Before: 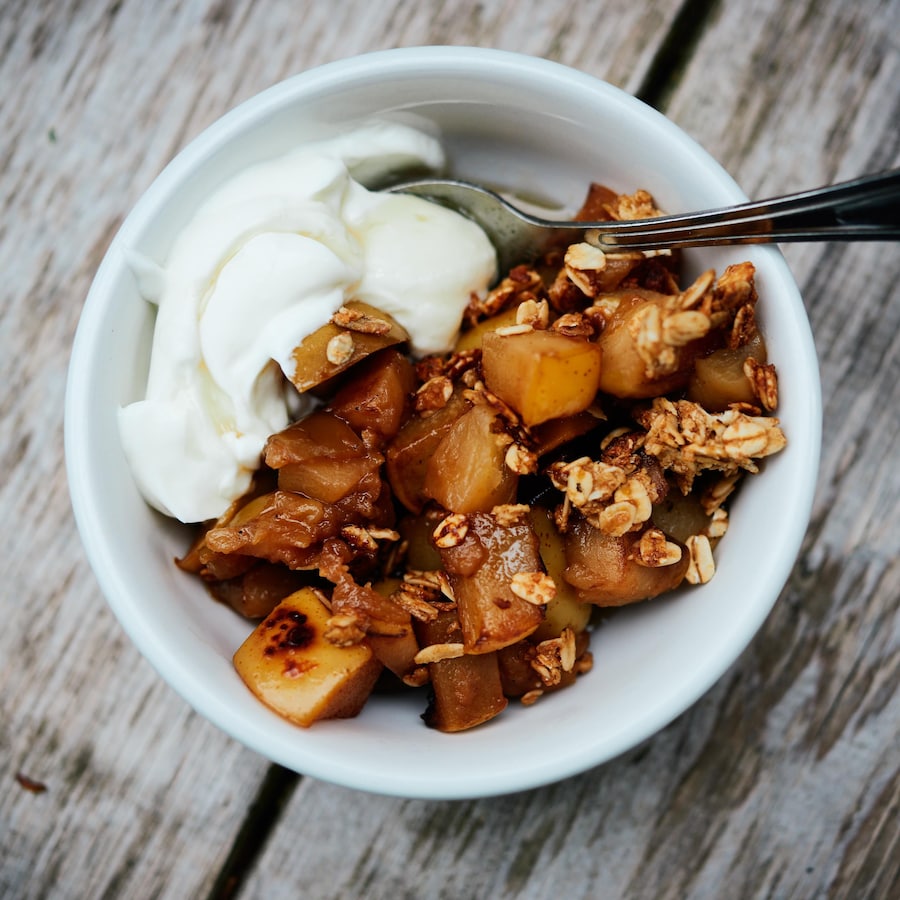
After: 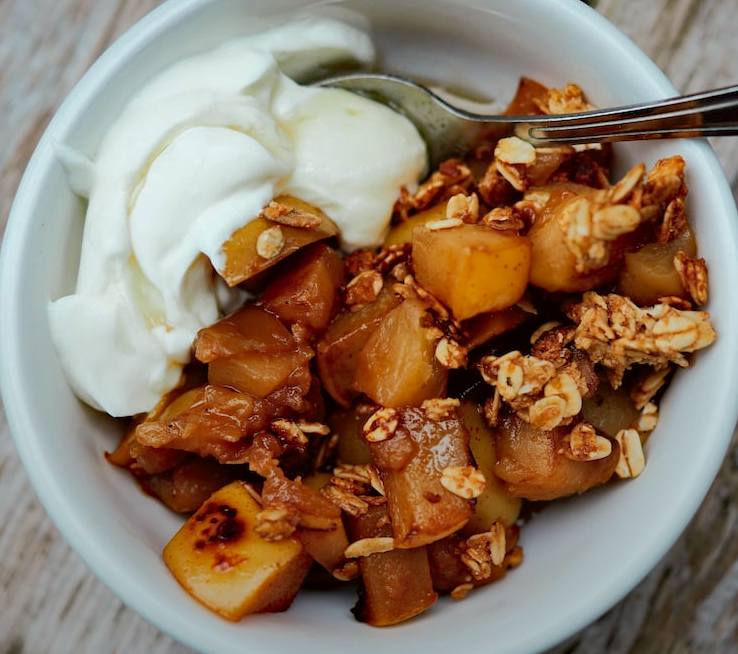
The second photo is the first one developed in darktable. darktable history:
white balance: red 1.009, blue 0.985
shadows and highlights: on, module defaults
graduated density: rotation -180°, offset 24.95
crop: left 7.856%, top 11.836%, right 10.12%, bottom 15.387%
haze removal: compatibility mode true, adaptive false
color correction: highlights a* -2.73, highlights b* -2.09, shadows a* 2.41, shadows b* 2.73
